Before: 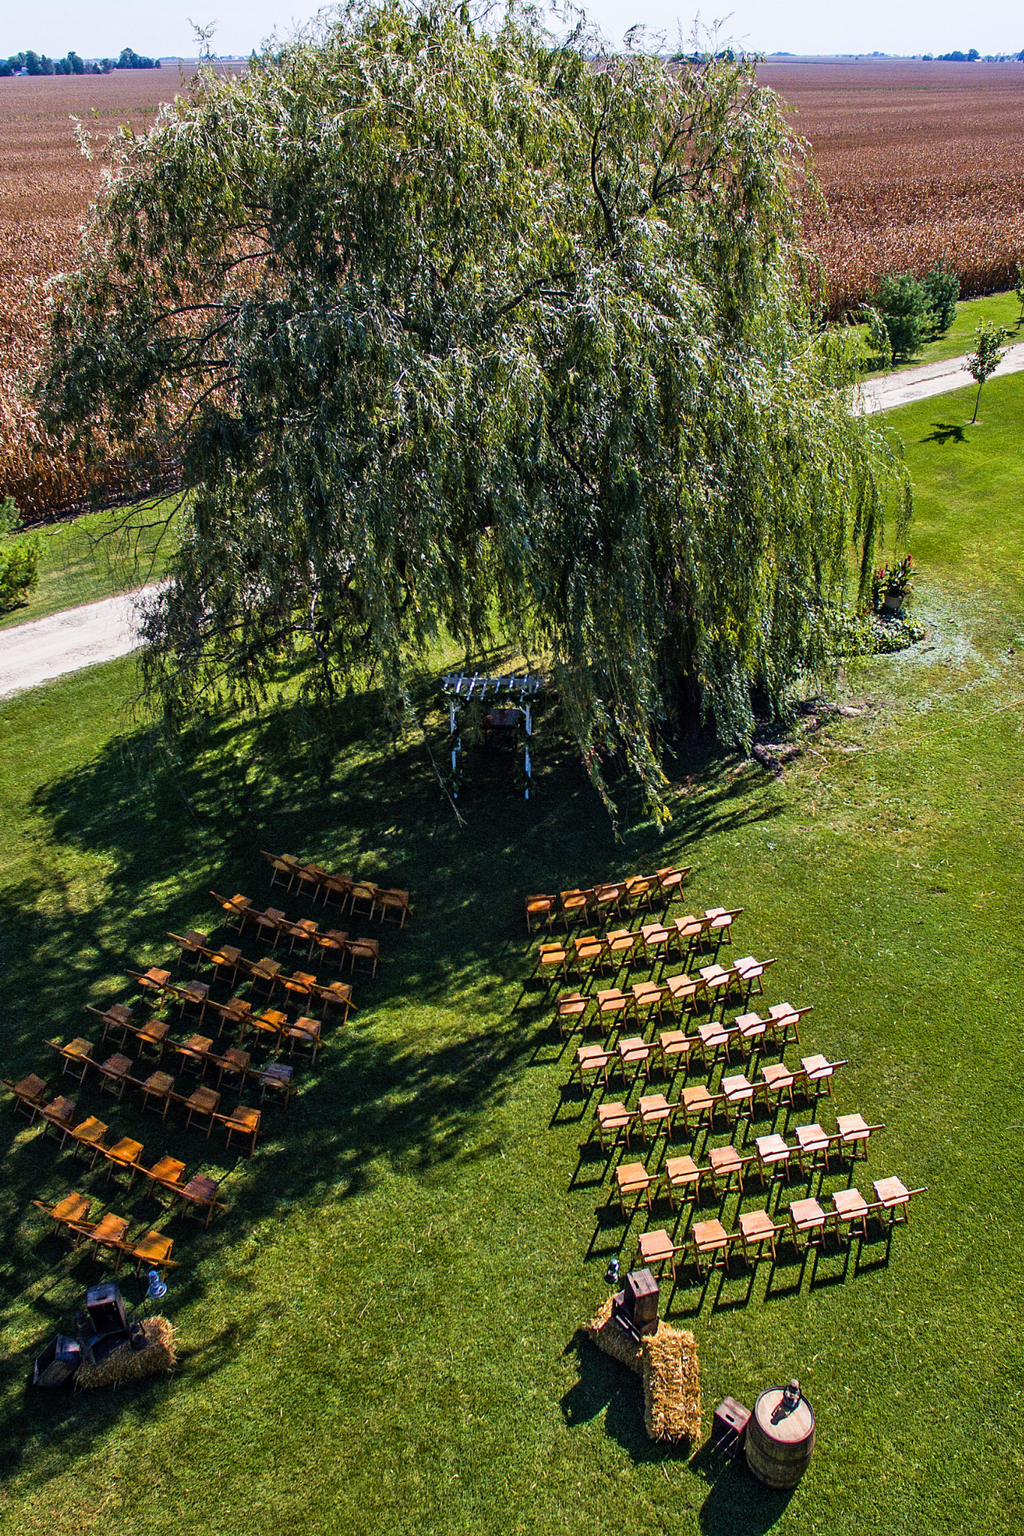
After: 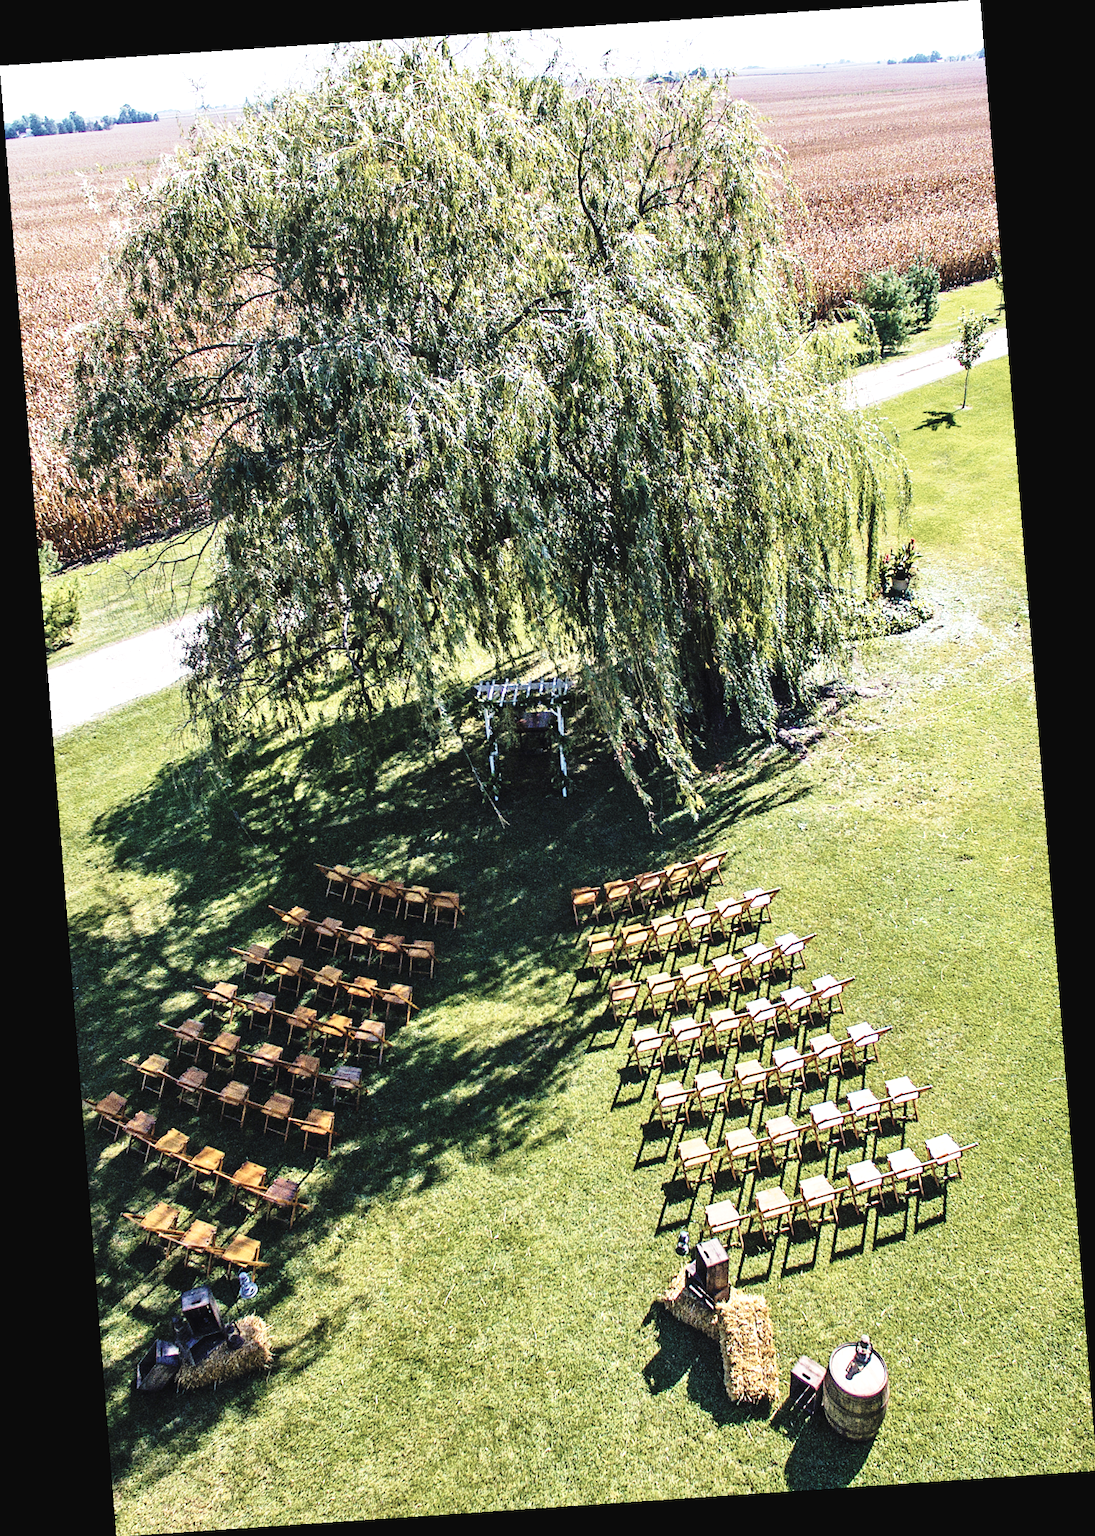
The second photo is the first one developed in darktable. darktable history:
color balance rgb: global vibrance 10%
rotate and perspective: rotation -4.2°, shear 0.006, automatic cropping off
contrast brightness saturation: contrast -0.05, saturation -0.41
base curve: curves: ch0 [(0, 0) (0.028, 0.03) (0.121, 0.232) (0.46, 0.748) (0.859, 0.968) (1, 1)], preserve colors none
exposure: black level correction 0, exposure 1.1 EV, compensate highlight preservation false
